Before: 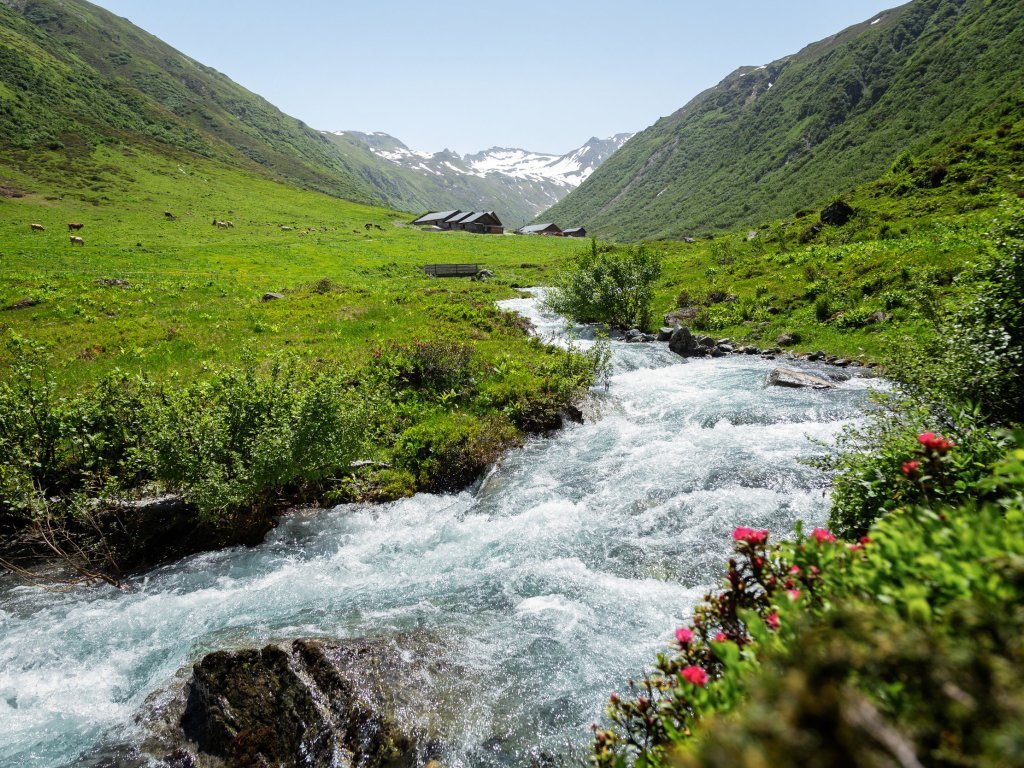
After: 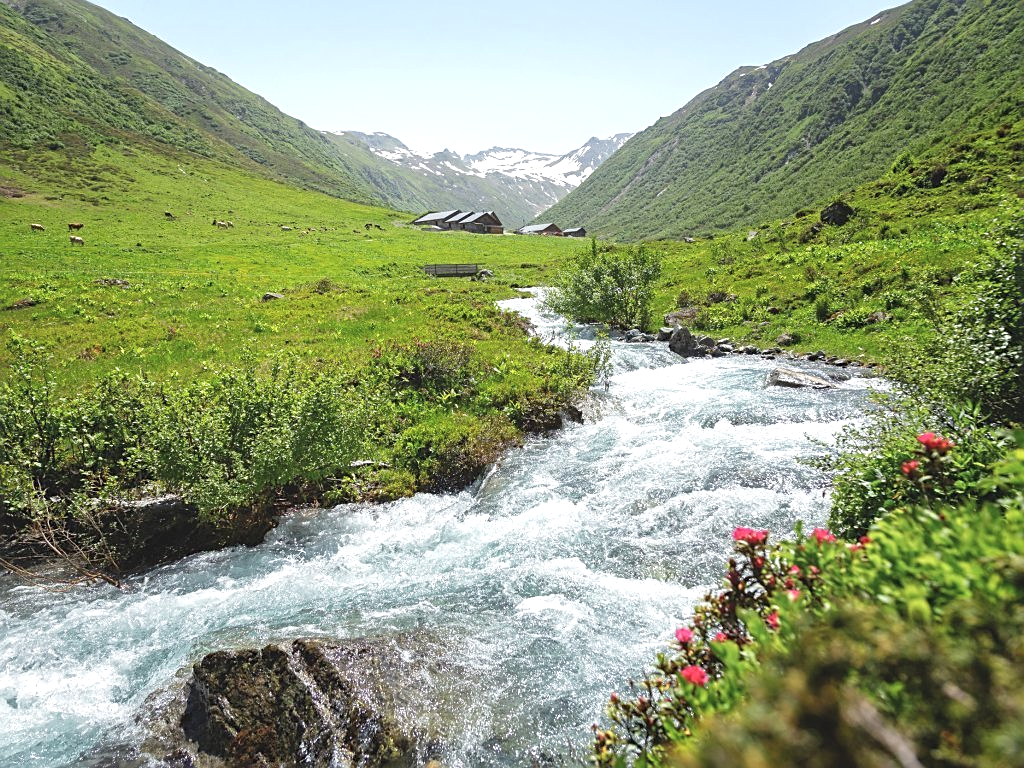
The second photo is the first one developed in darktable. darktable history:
color balance: lift [1.007, 1, 1, 1], gamma [1.097, 1, 1, 1]
sharpen: on, module defaults
tone equalizer: -8 EV 0.25 EV, -7 EV 0.417 EV, -6 EV 0.417 EV, -5 EV 0.25 EV, -3 EV -0.25 EV, -2 EV -0.417 EV, -1 EV -0.417 EV, +0 EV -0.25 EV, edges refinement/feathering 500, mask exposure compensation -1.57 EV, preserve details guided filter
exposure: exposure 0.7 EV, compensate highlight preservation false
